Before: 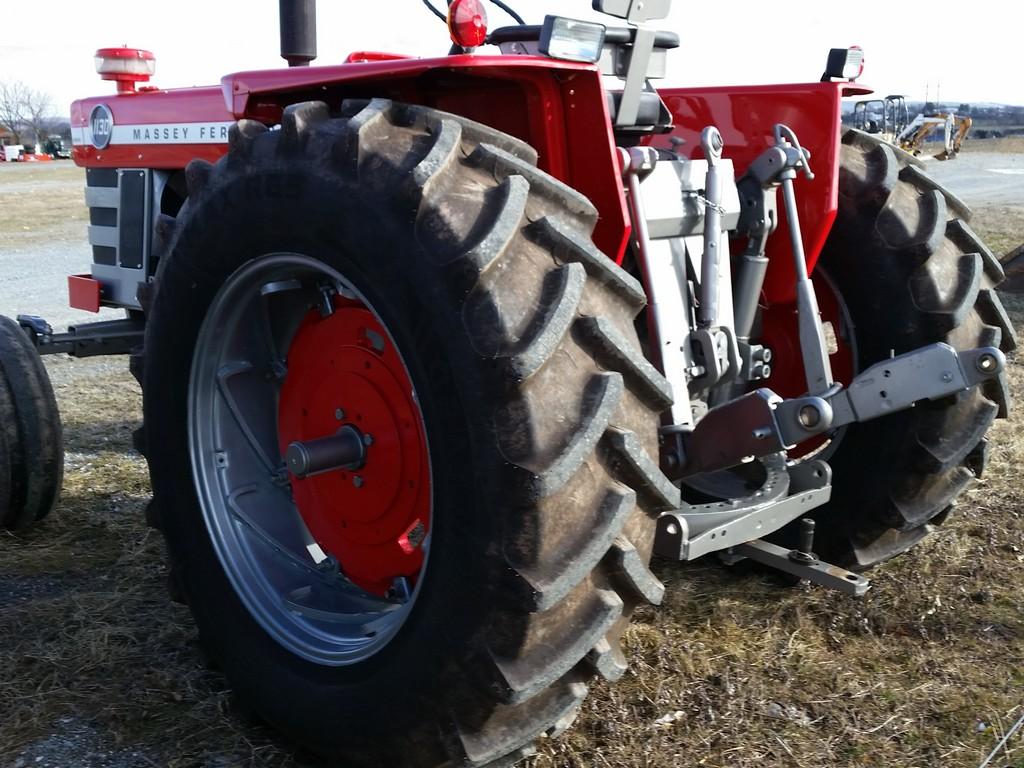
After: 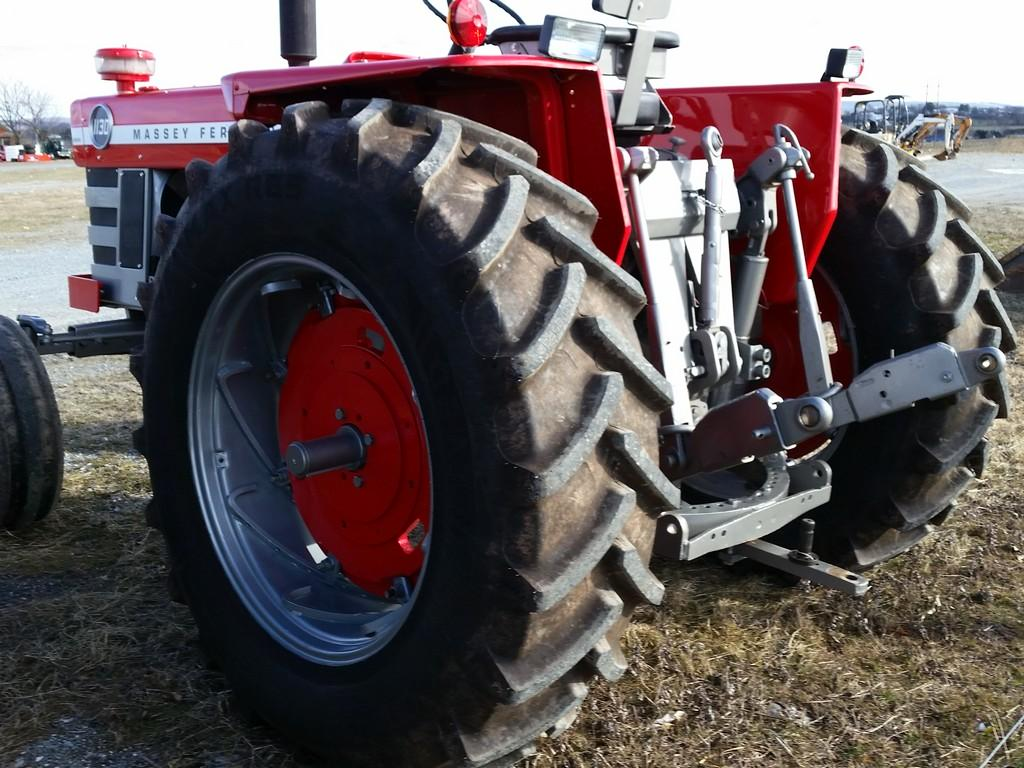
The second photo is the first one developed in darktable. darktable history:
contrast brightness saturation: contrast 0.099, brightness 0.022, saturation 0.025
